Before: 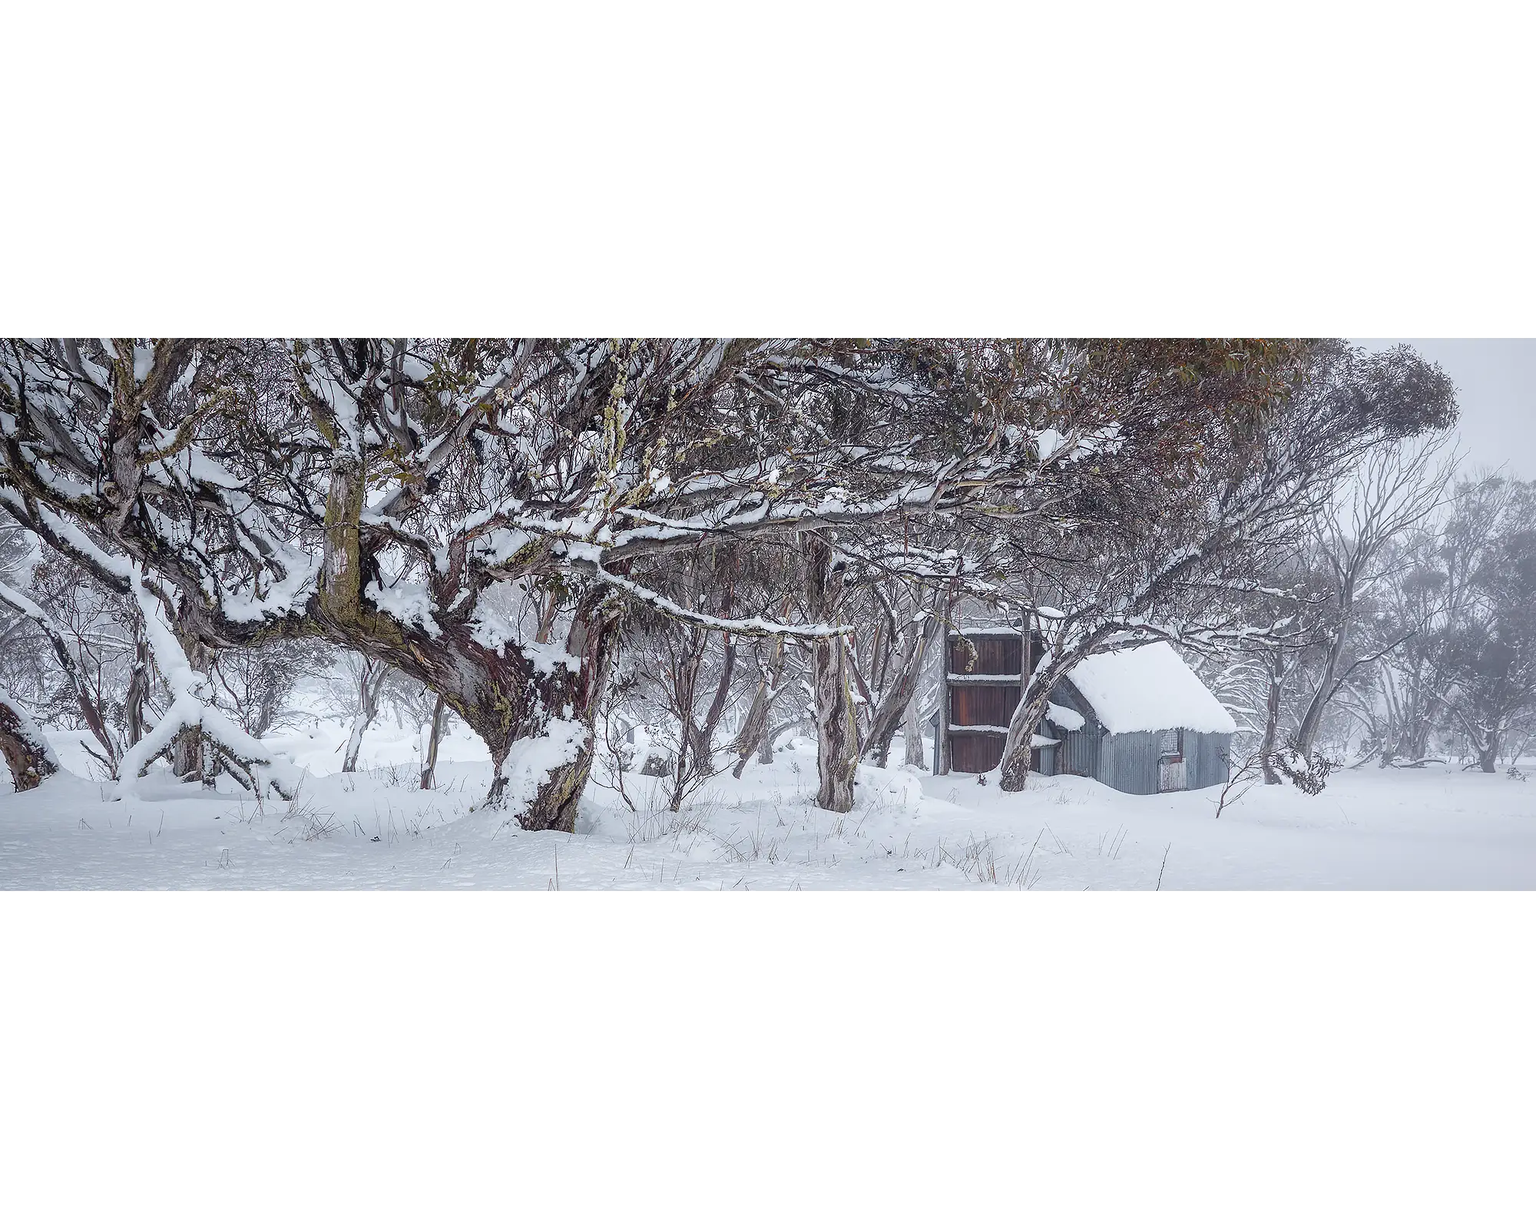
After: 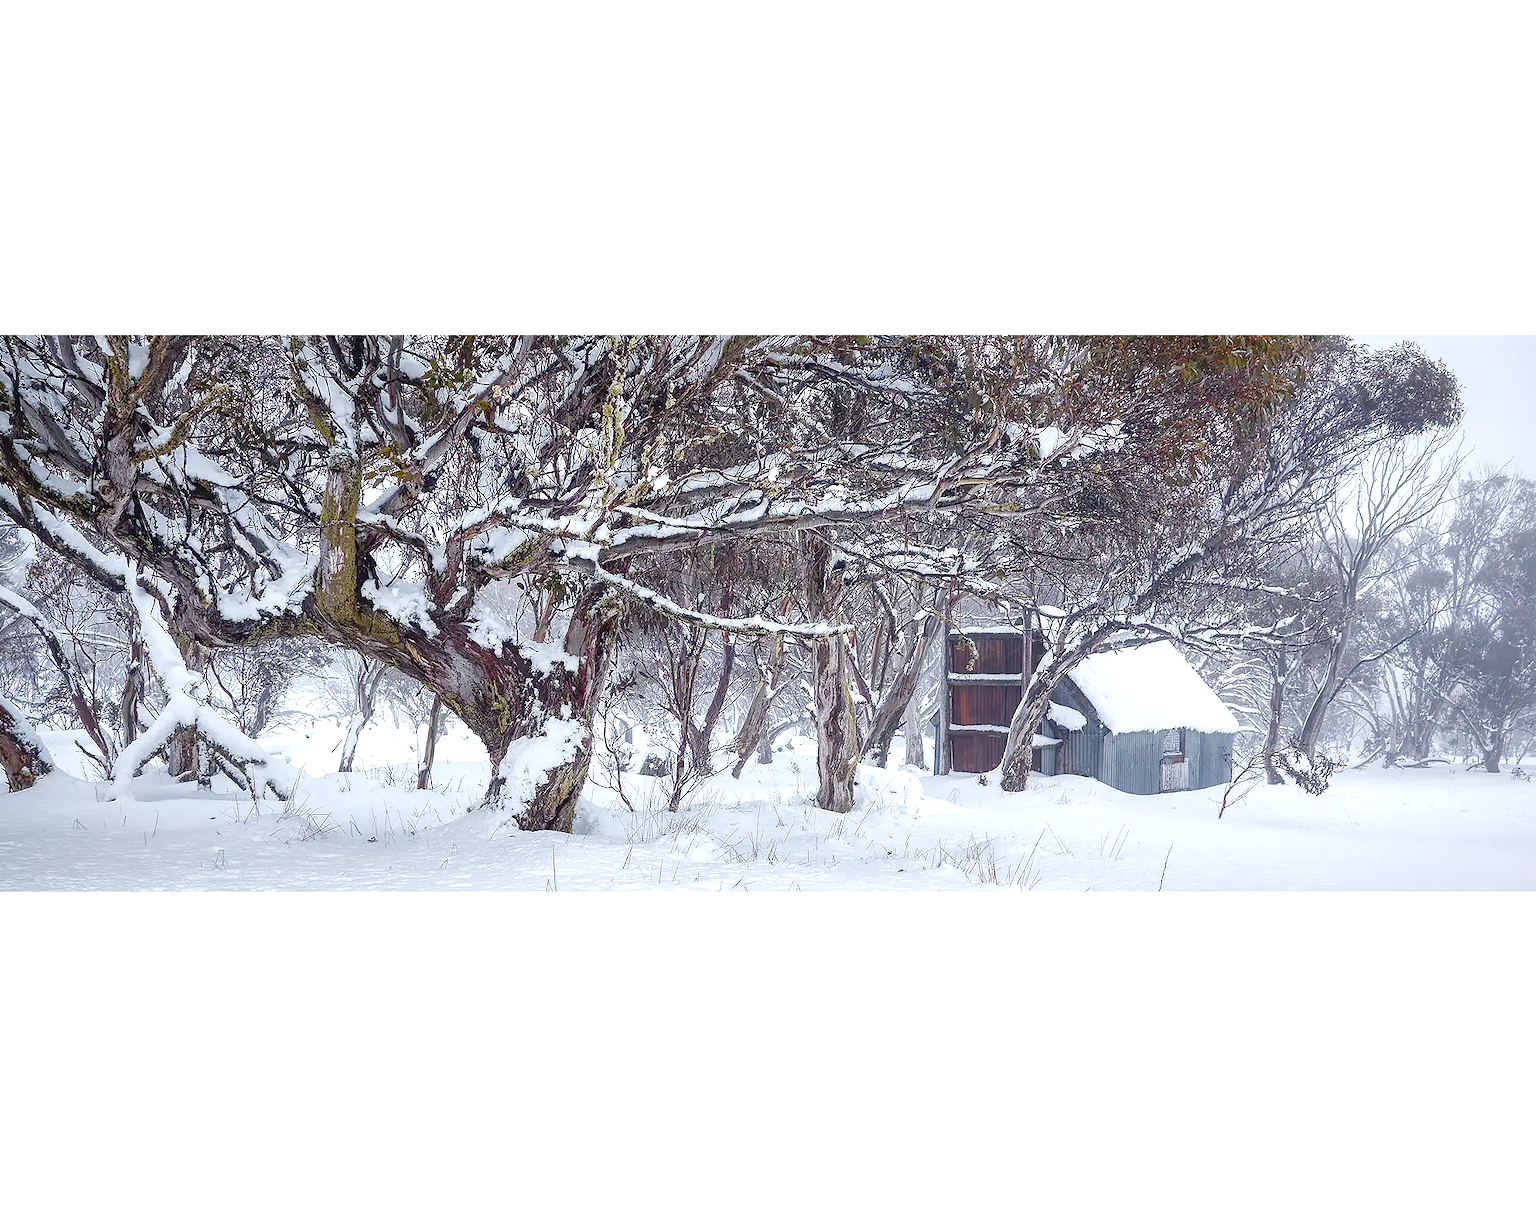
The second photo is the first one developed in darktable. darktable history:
crop: left 0.434%, top 0.485%, right 0.244%, bottom 0.386%
color balance rgb: perceptual saturation grading › global saturation 25%, perceptual saturation grading › highlights -50%, perceptual saturation grading › shadows 30%, perceptual brilliance grading › global brilliance 12%, global vibrance 20%
